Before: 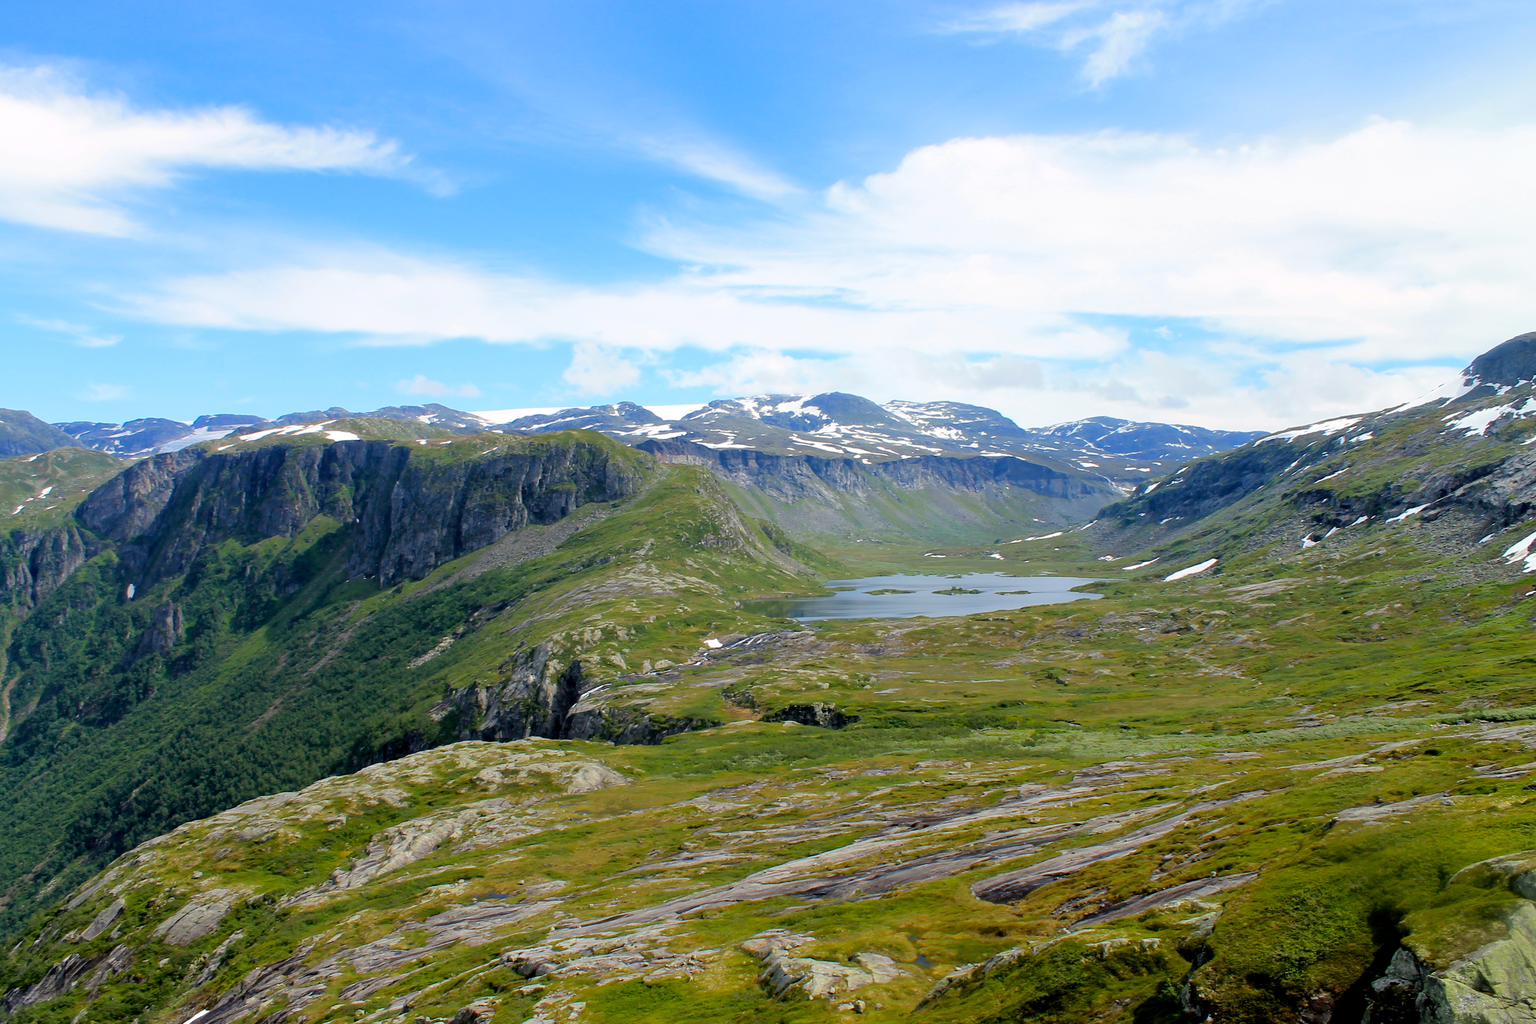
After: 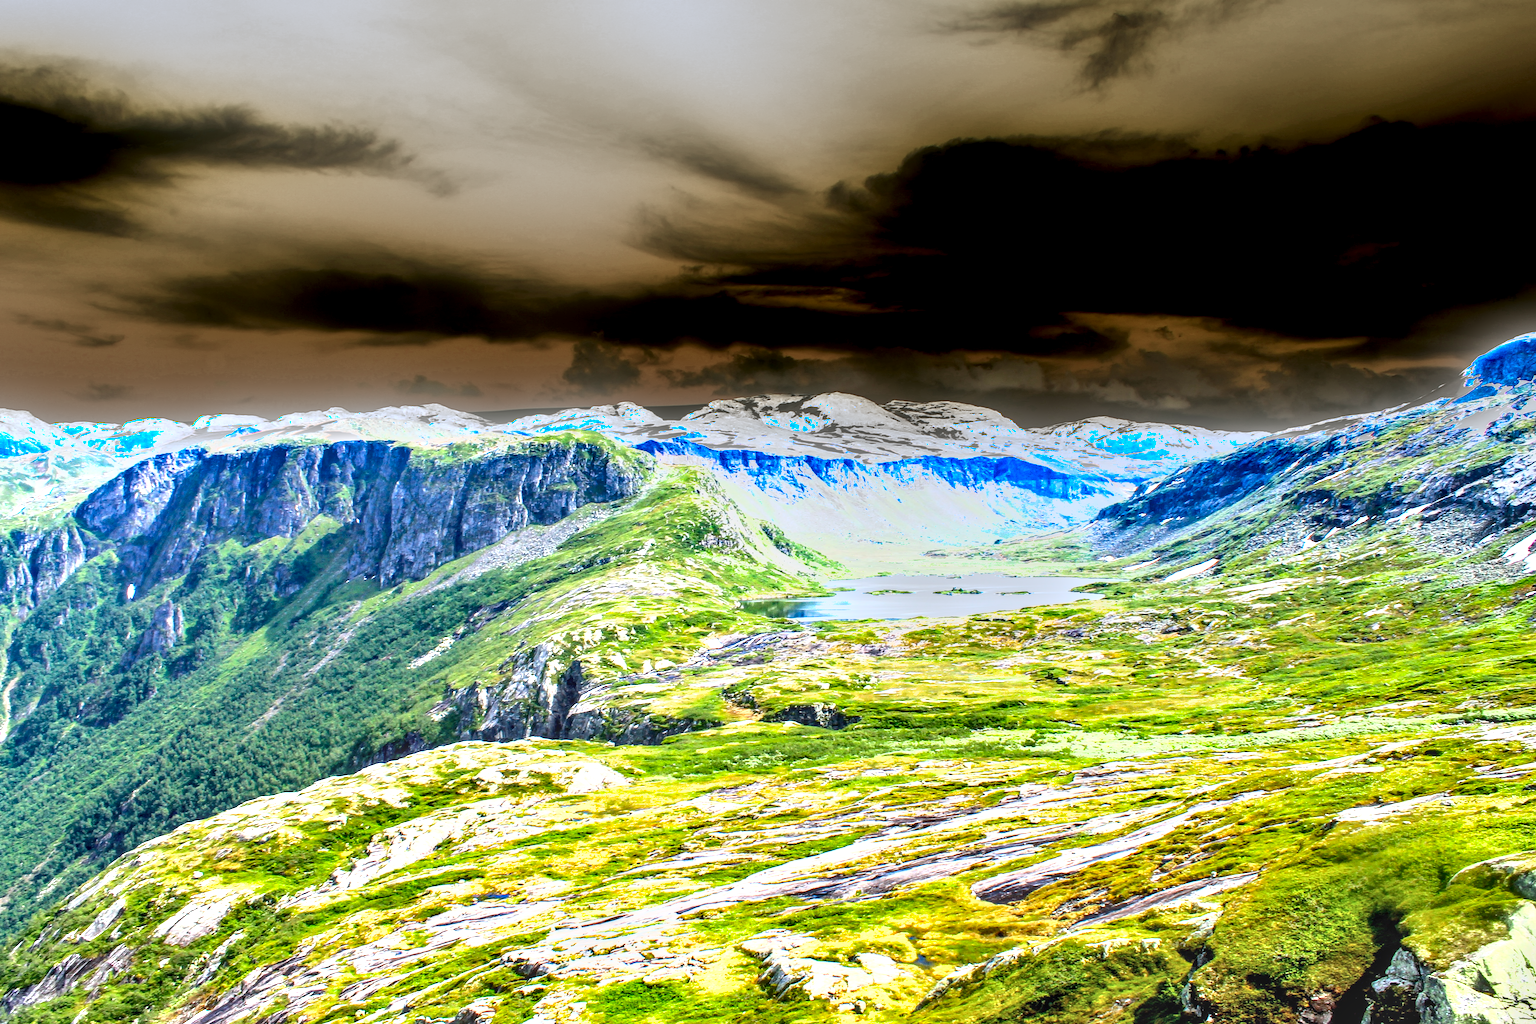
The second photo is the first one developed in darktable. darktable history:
color calibration: gray › normalize channels true, illuminant as shot in camera, x 0.358, y 0.373, temperature 4628.91 K, gamut compression 0.02
local contrast: highlights 5%, shadows 5%, detail 134%
shadows and highlights: soften with gaussian
exposure: black level correction 0, exposure 2.339 EV, compensate highlight preservation false
